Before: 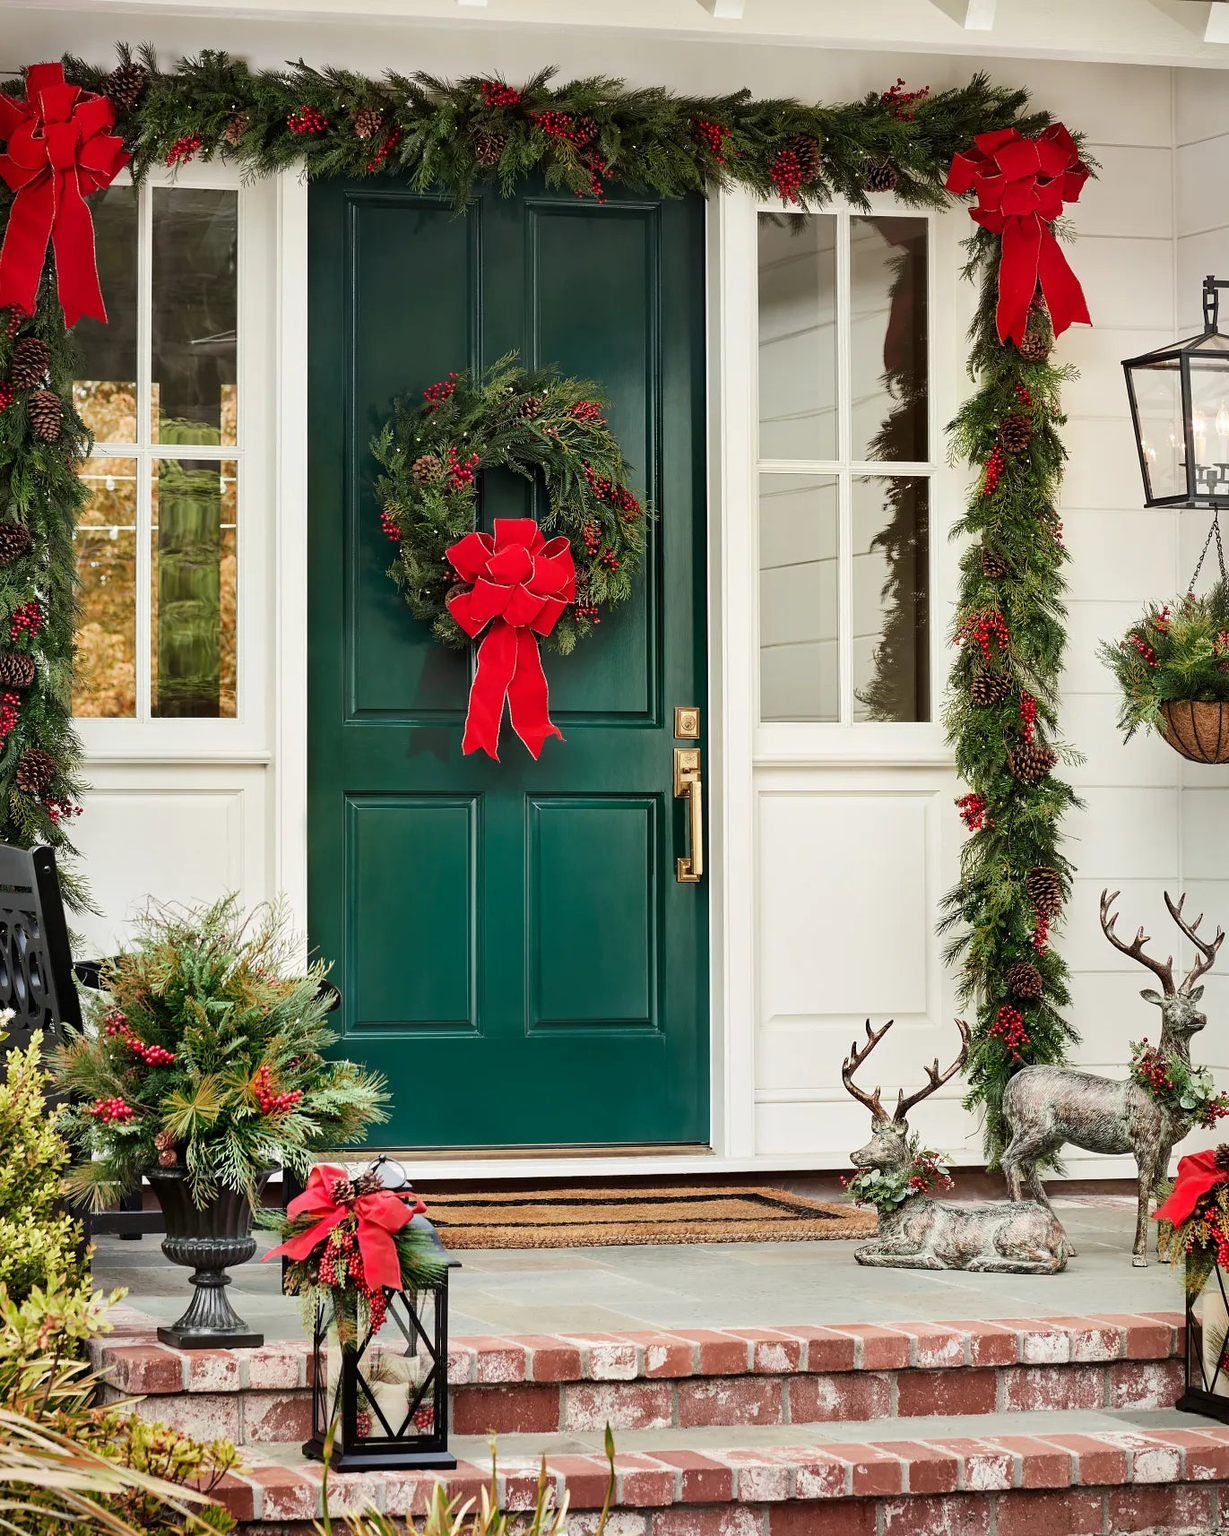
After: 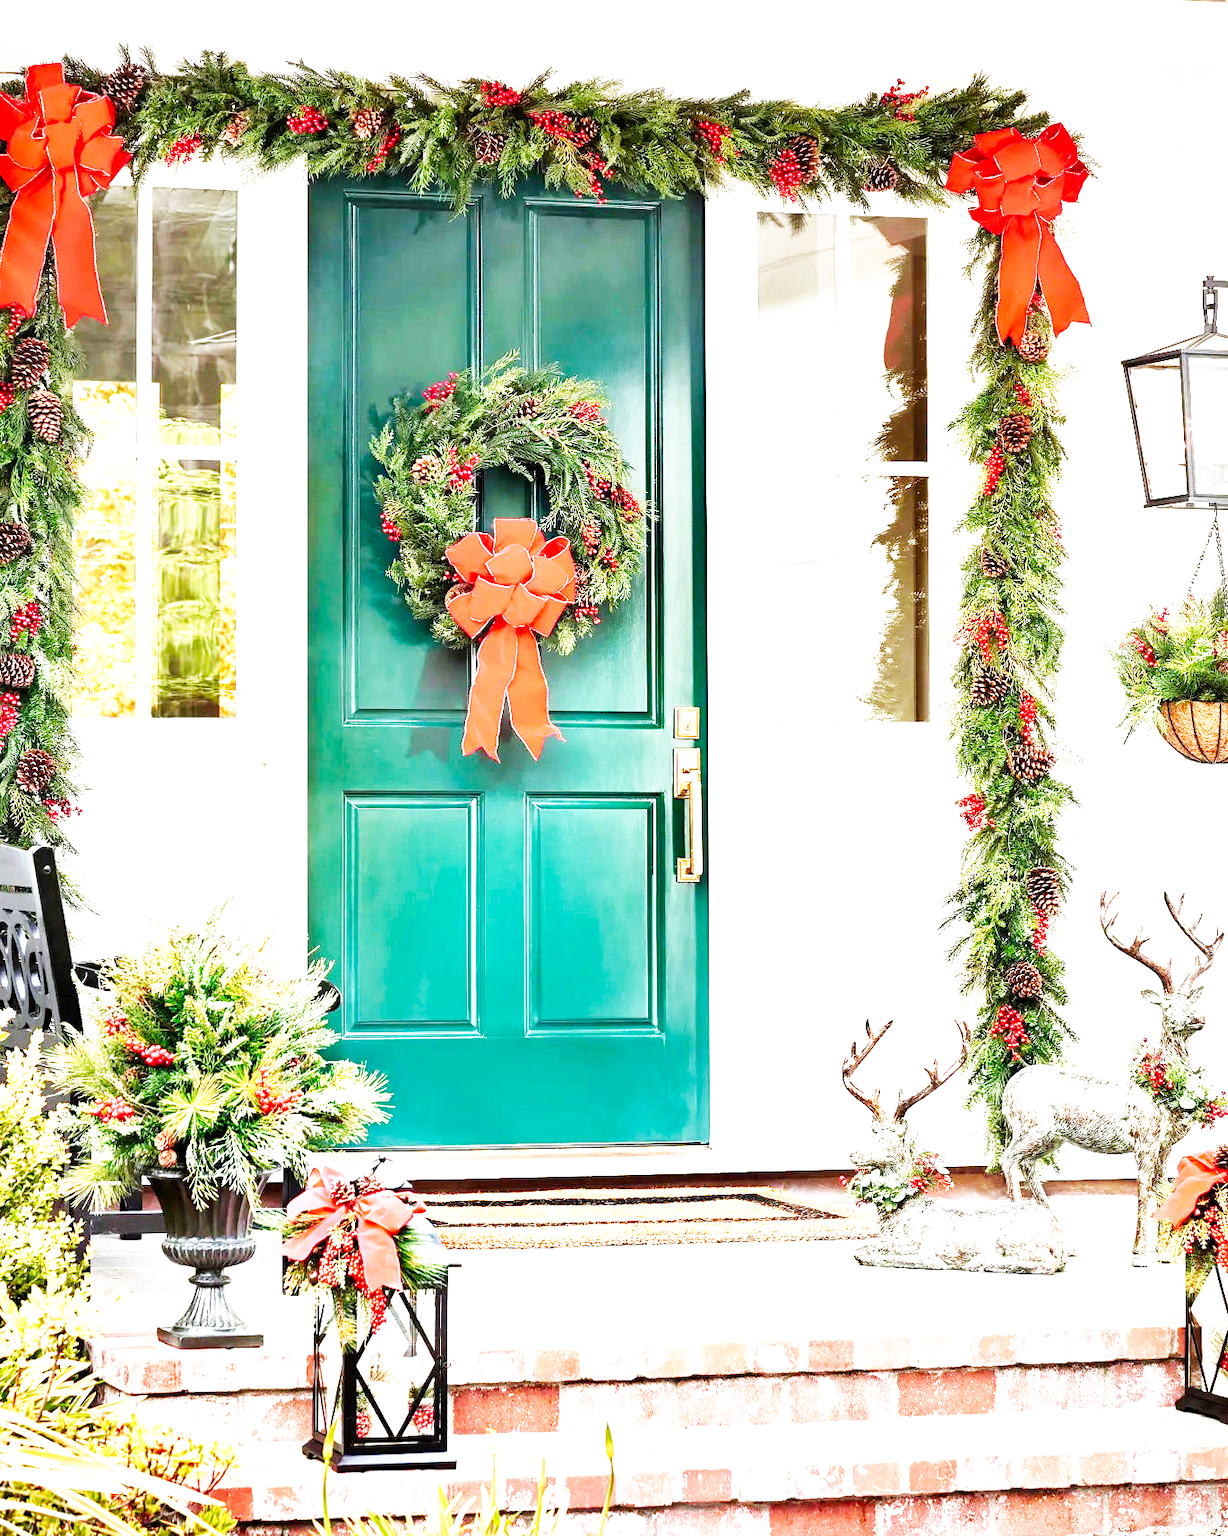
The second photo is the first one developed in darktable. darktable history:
base curve: curves: ch0 [(0, 0) (0.007, 0.004) (0.027, 0.03) (0.046, 0.07) (0.207, 0.54) (0.442, 0.872) (0.673, 0.972) (1, 1)], preserve colors none
white balance: red 0.984, blue 1.059
exposure: black level correction 0.001, exposure 1.822 EV, compensate exposure bias true, compensate highlight preservation false
shadows and highlights: shadows 25, highlights -25
